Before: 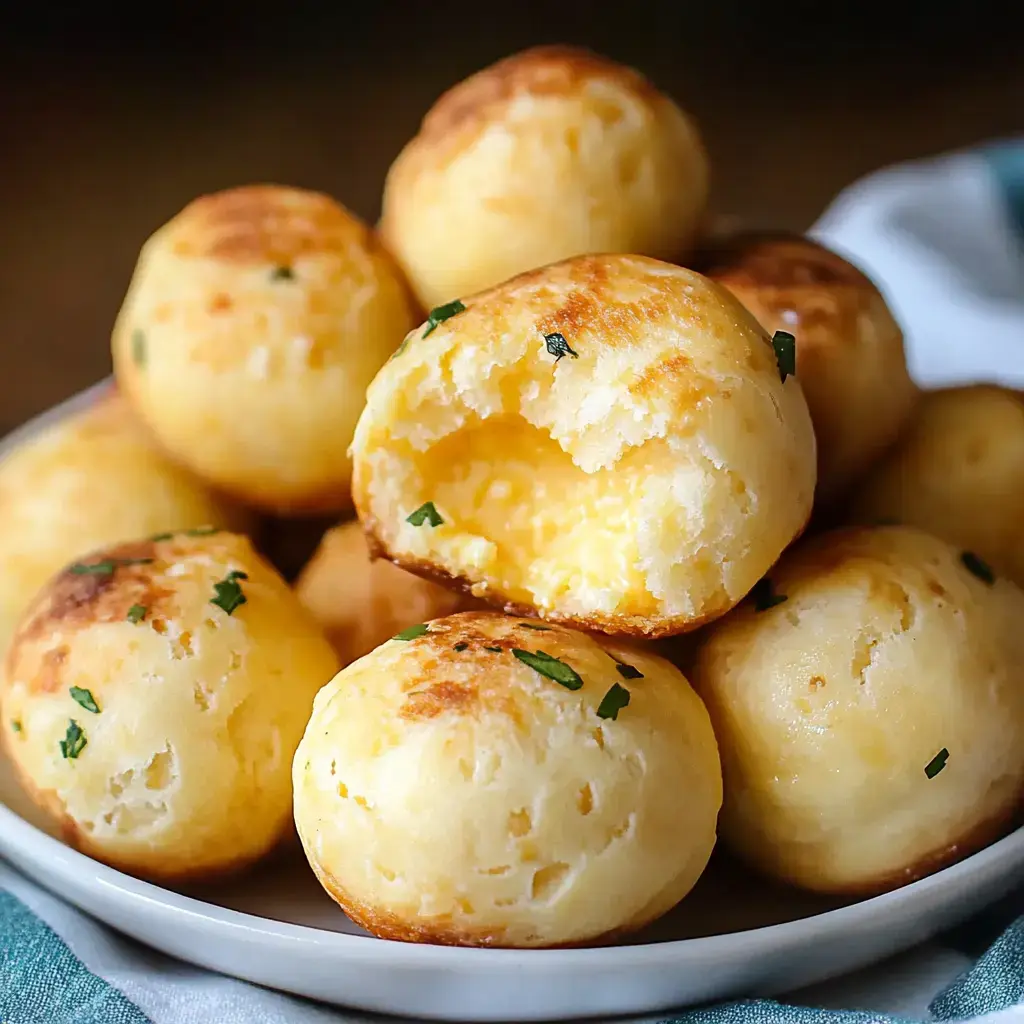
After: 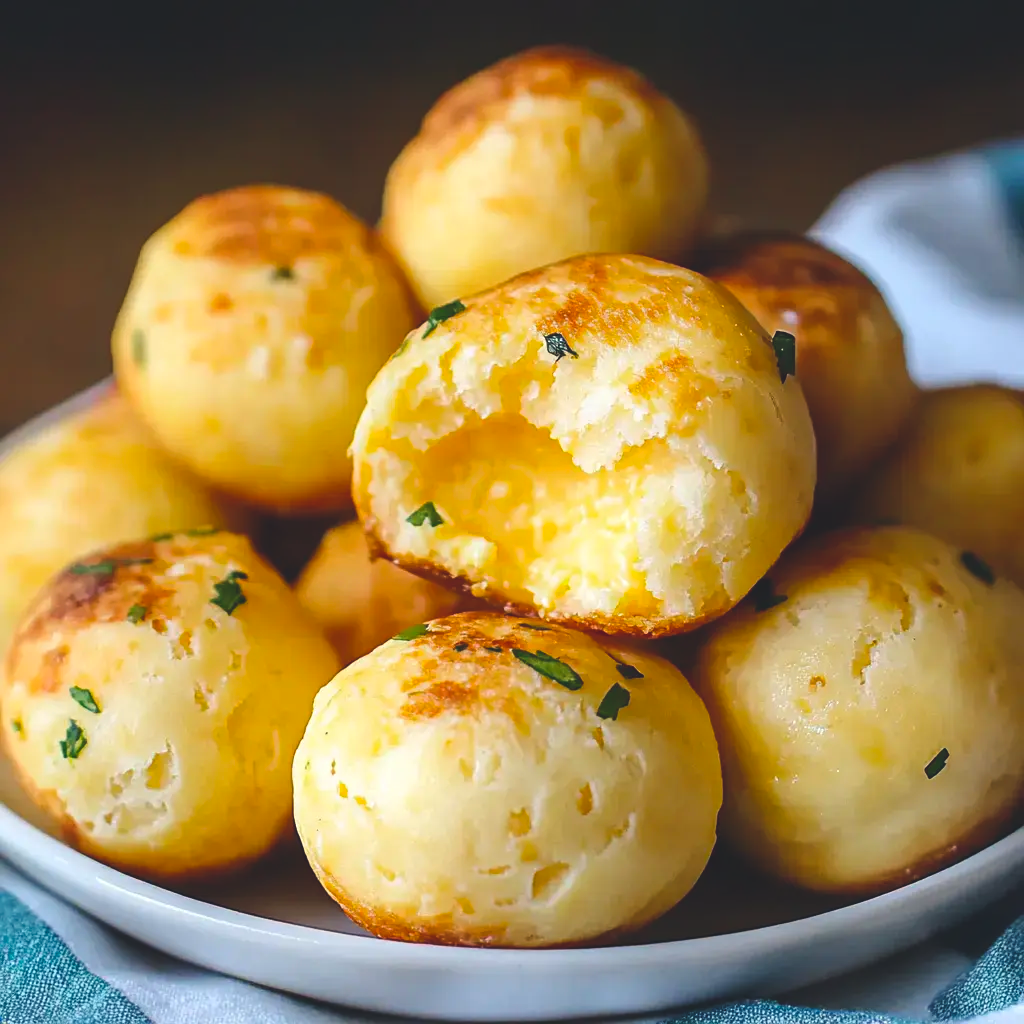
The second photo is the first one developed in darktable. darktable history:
color balance rgb: shadows lift › chroma 4.146%, shadows lift › hue 255°, global offset › luminance 1.493%, perceptual saturation grading › global saturation 29.354%
